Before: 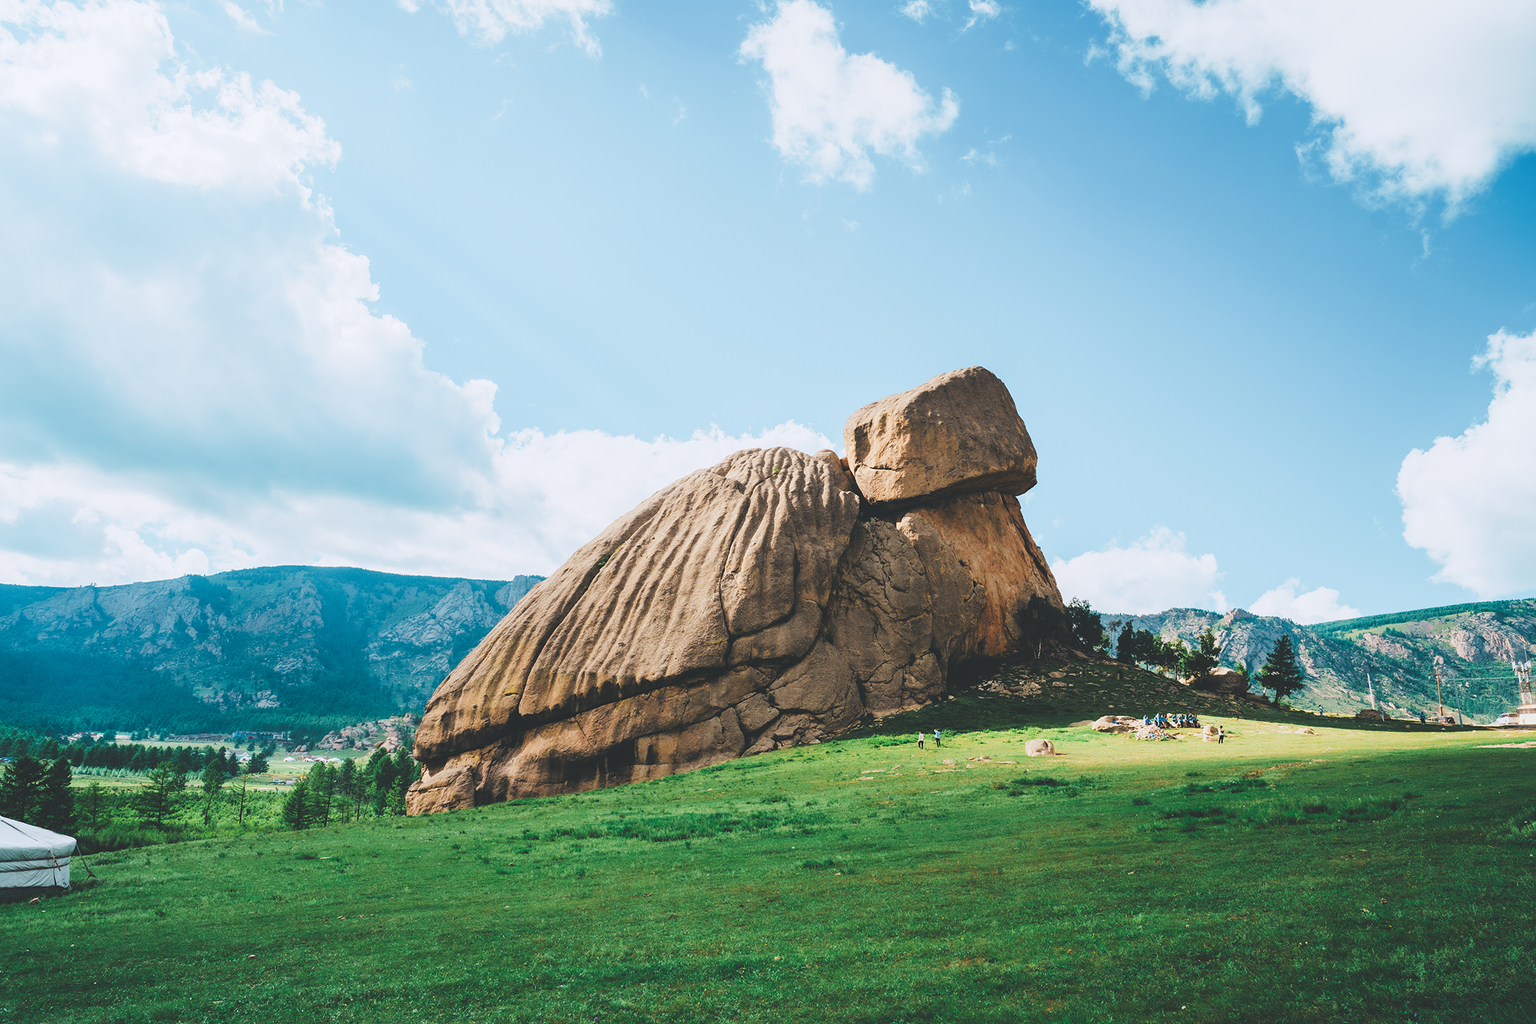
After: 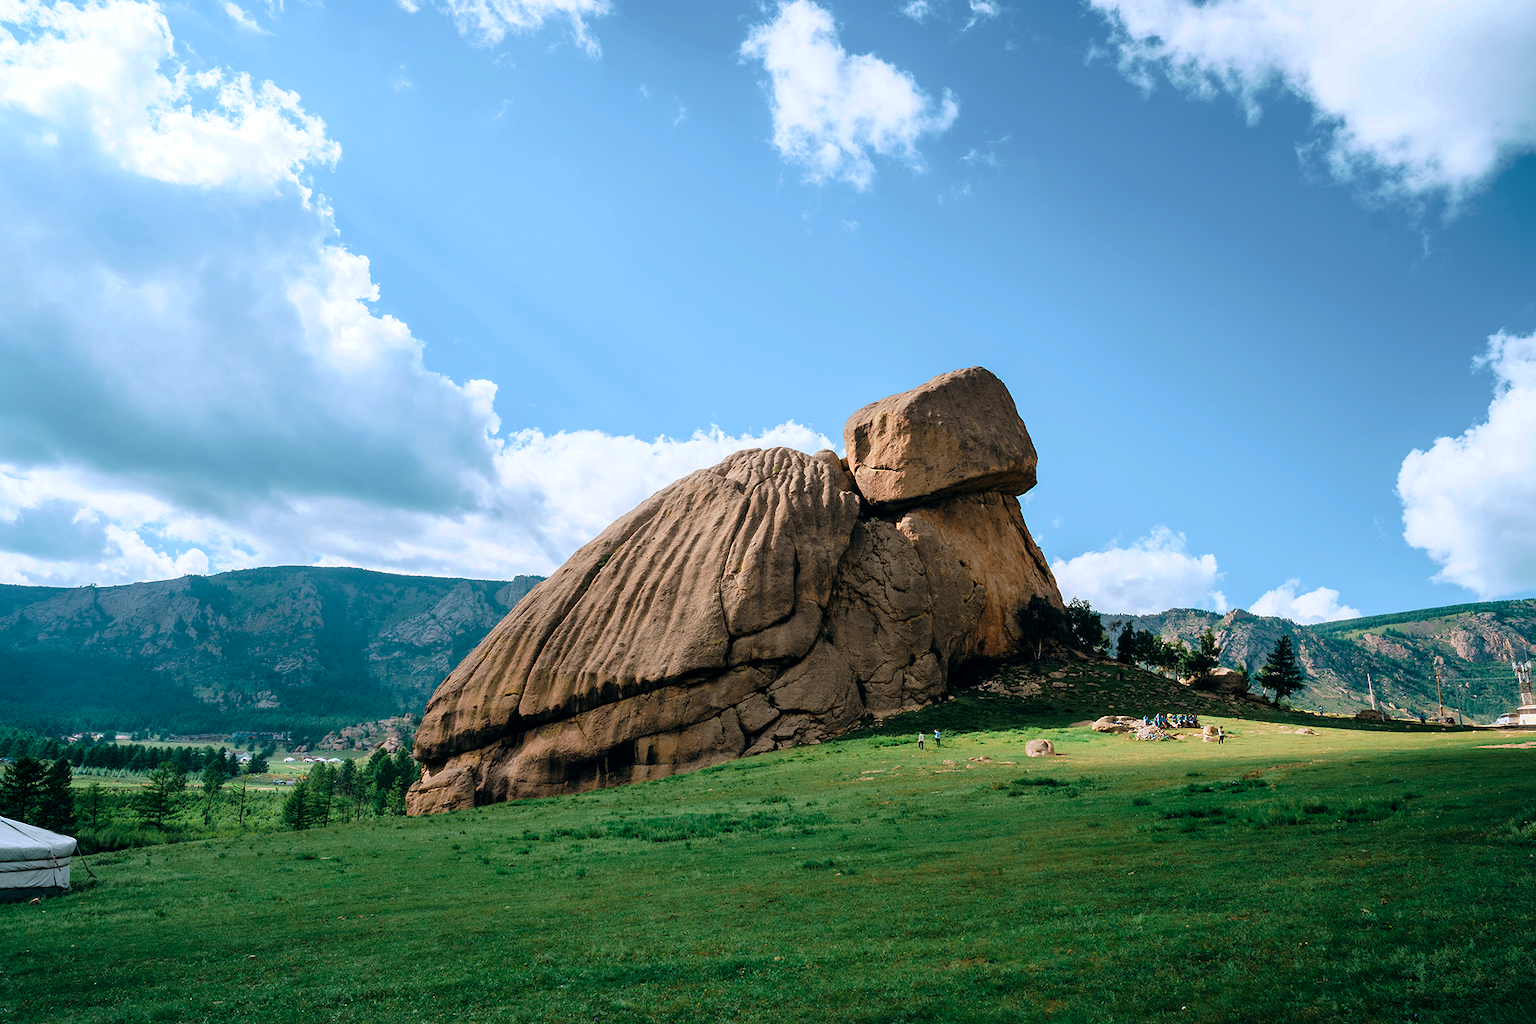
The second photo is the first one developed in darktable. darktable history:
exposure: black level correction 0.025, exposure 0.185 EV, compensate highlight preservation false
base curve: curves: ch0 [(0, 0) (0.826, 0.587) (1, 1)], preserve colors none
